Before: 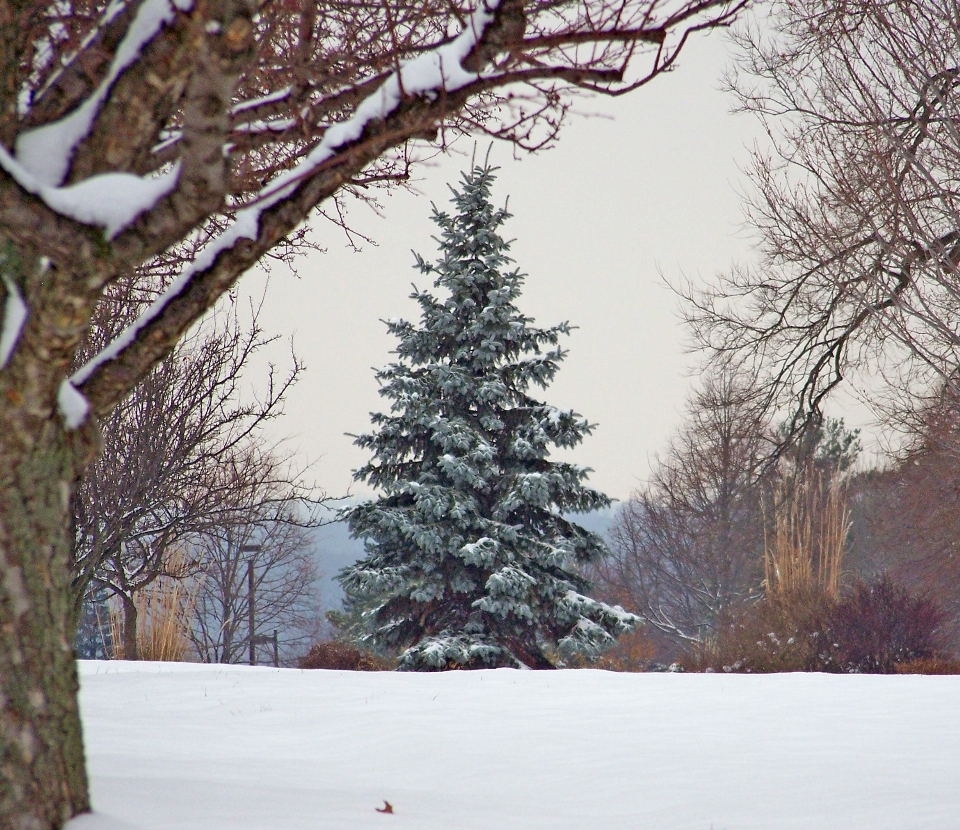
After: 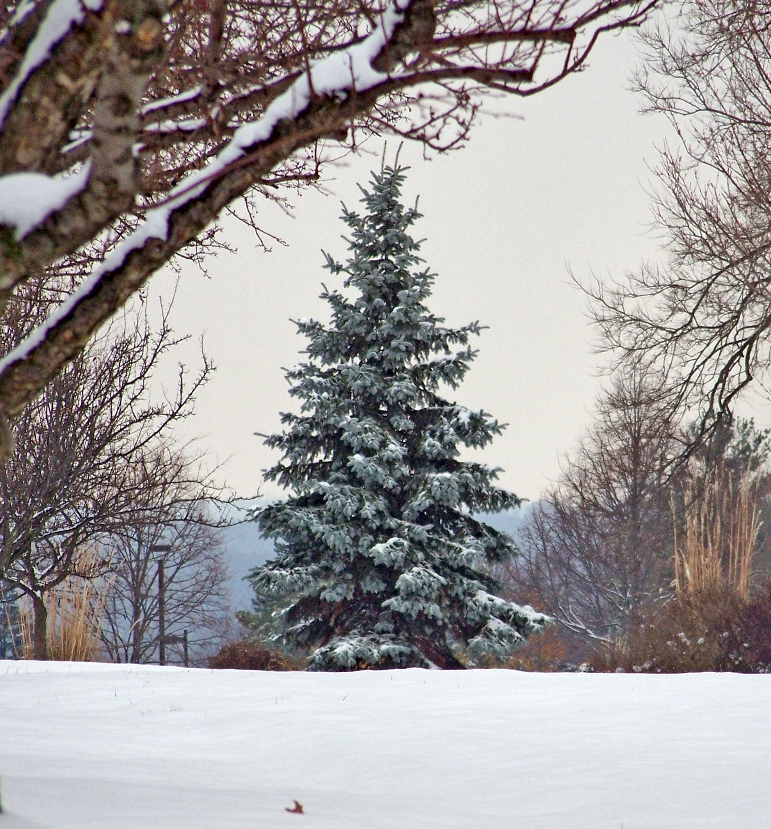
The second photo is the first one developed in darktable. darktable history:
crop and rotate: left 9.476%, right 10.195%
local contrast: mode bilateral grid, contrast 20, coarseness 50, detail 162%, midtone range 0.2
